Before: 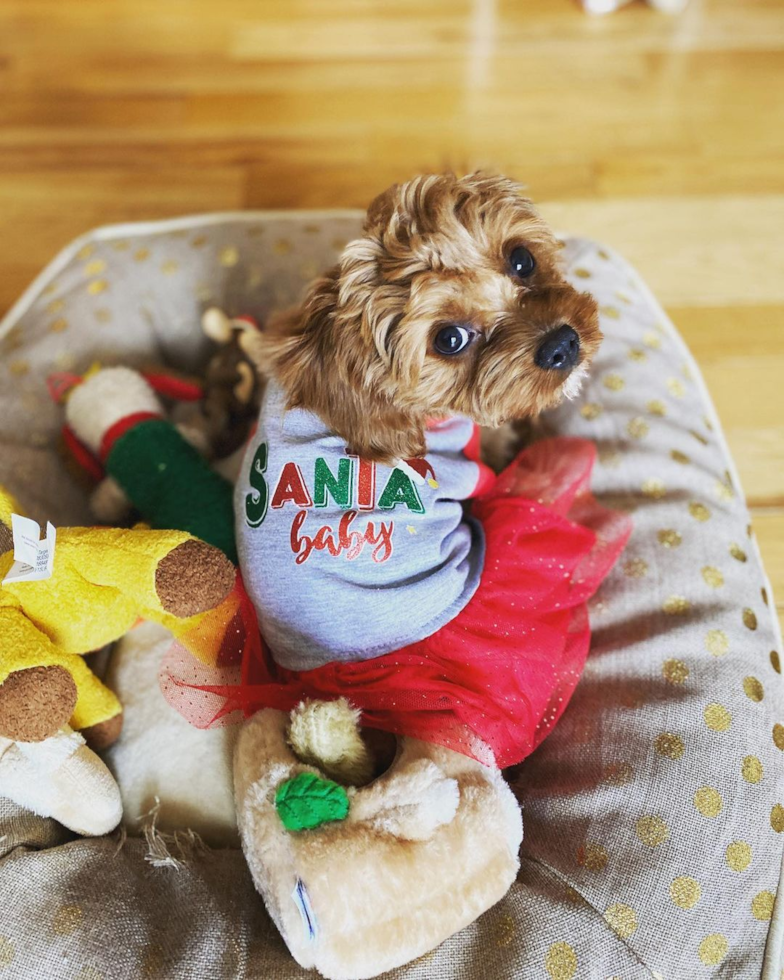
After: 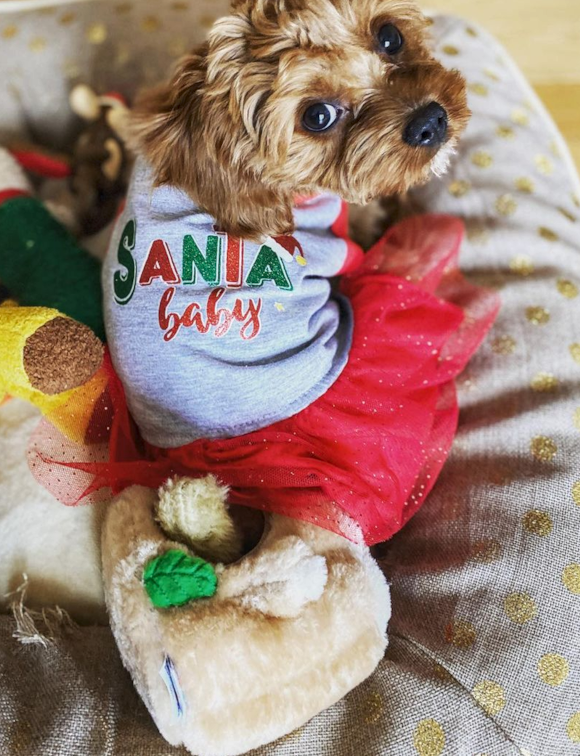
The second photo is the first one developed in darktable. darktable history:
exposure: exposure -0.021 EV, compensate highlight preservation false
crop: left 16.871%, top 22.857%, right 9.116%
local contrast: on, module defaults
